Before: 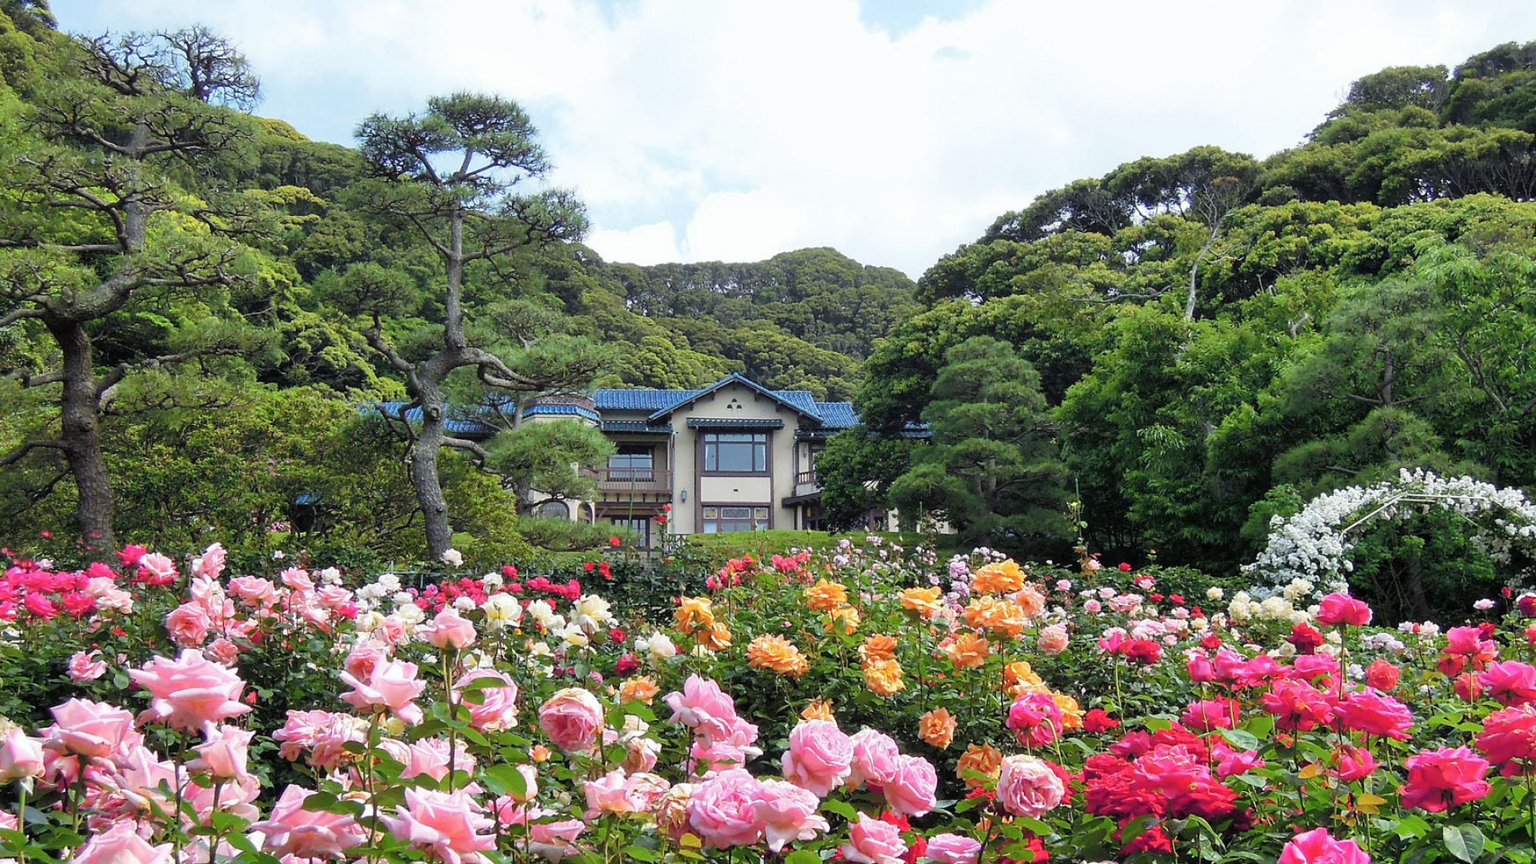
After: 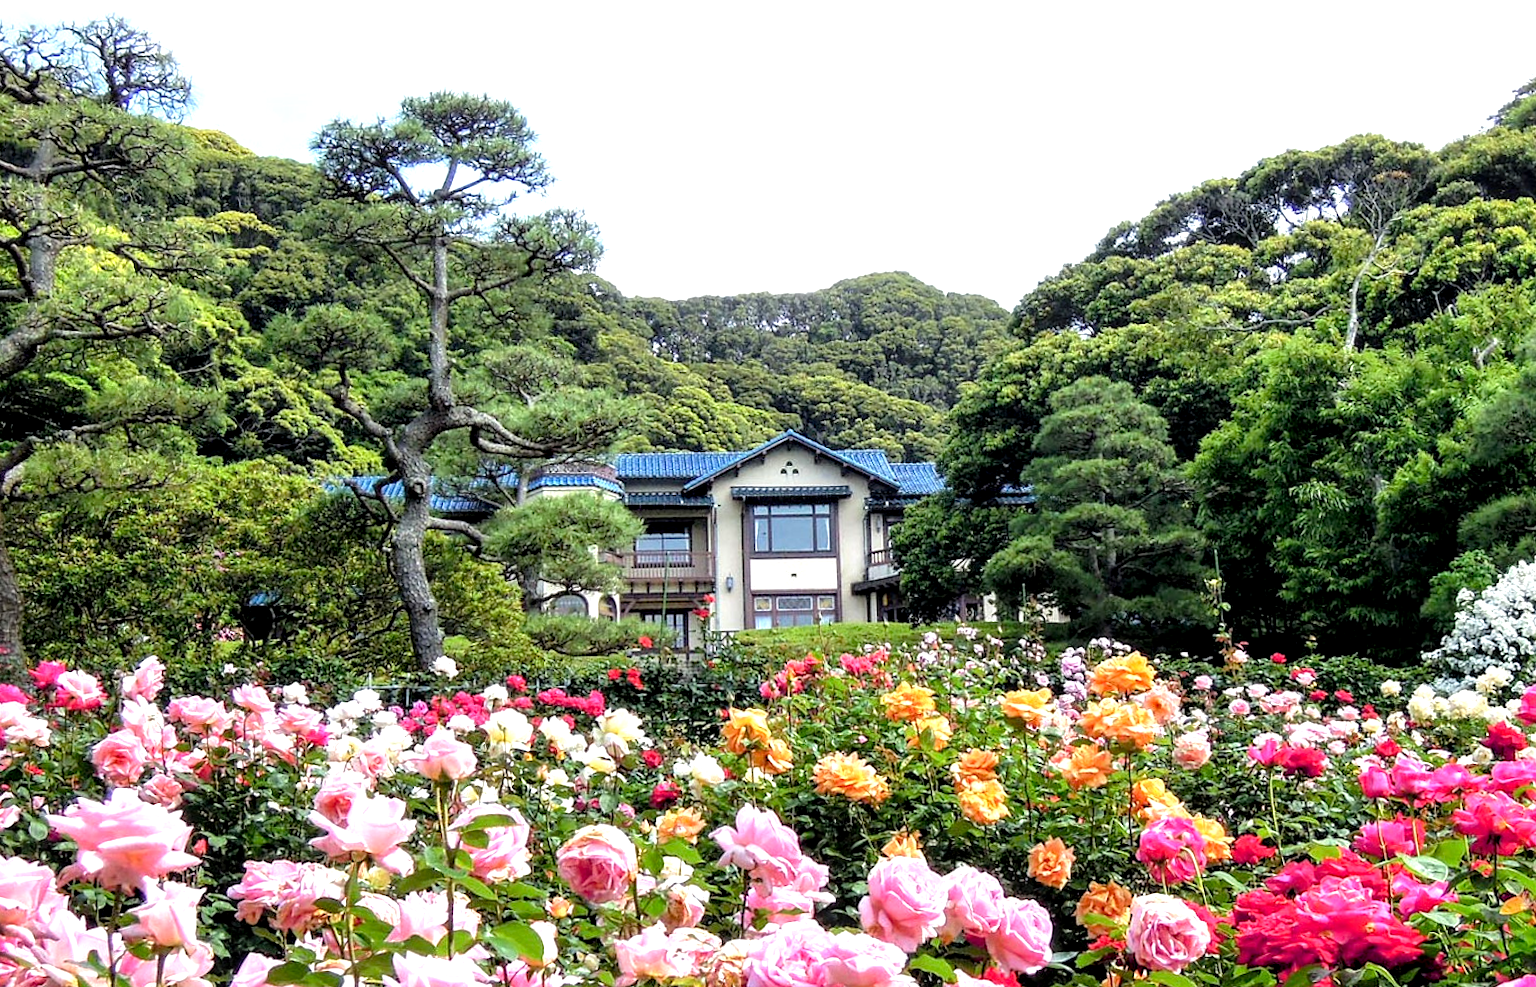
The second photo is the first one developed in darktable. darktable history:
crop and rotate: angle 1.42°, left 4.413%, top 1.124%, right 11.334%, bottom 2.529%
local contrast: detail 130%
exposure: black level correction 0.011, compensate highlight preservation false
tone equalizer: -8 EV -0.729 EV, -7 EV -0.668 EV, -6 EV -0.564 EV, -5 EV -0.361 EV, -3 EV 0.385 EV, -2 EV 0.6 EV, -1 EV 0.687 EV, +0 EV 0.738 EV
